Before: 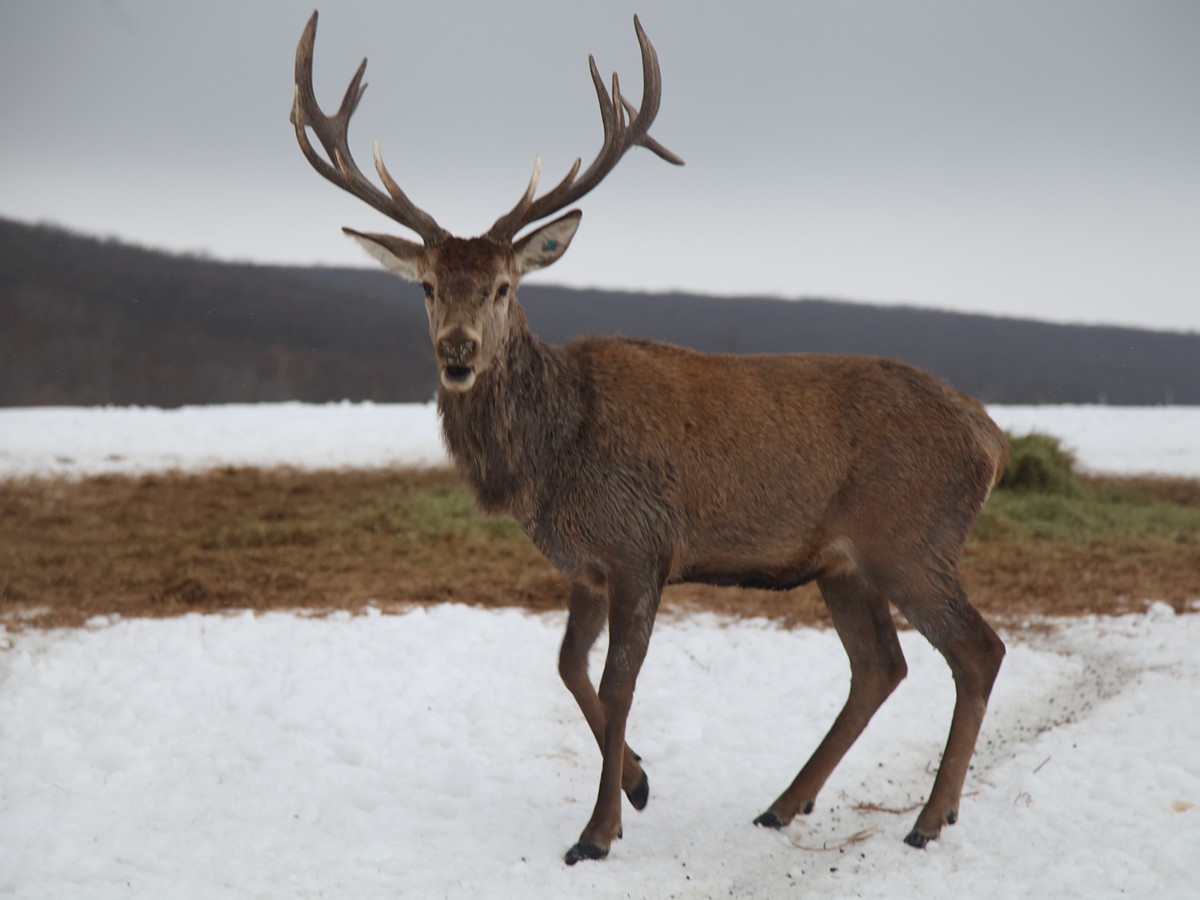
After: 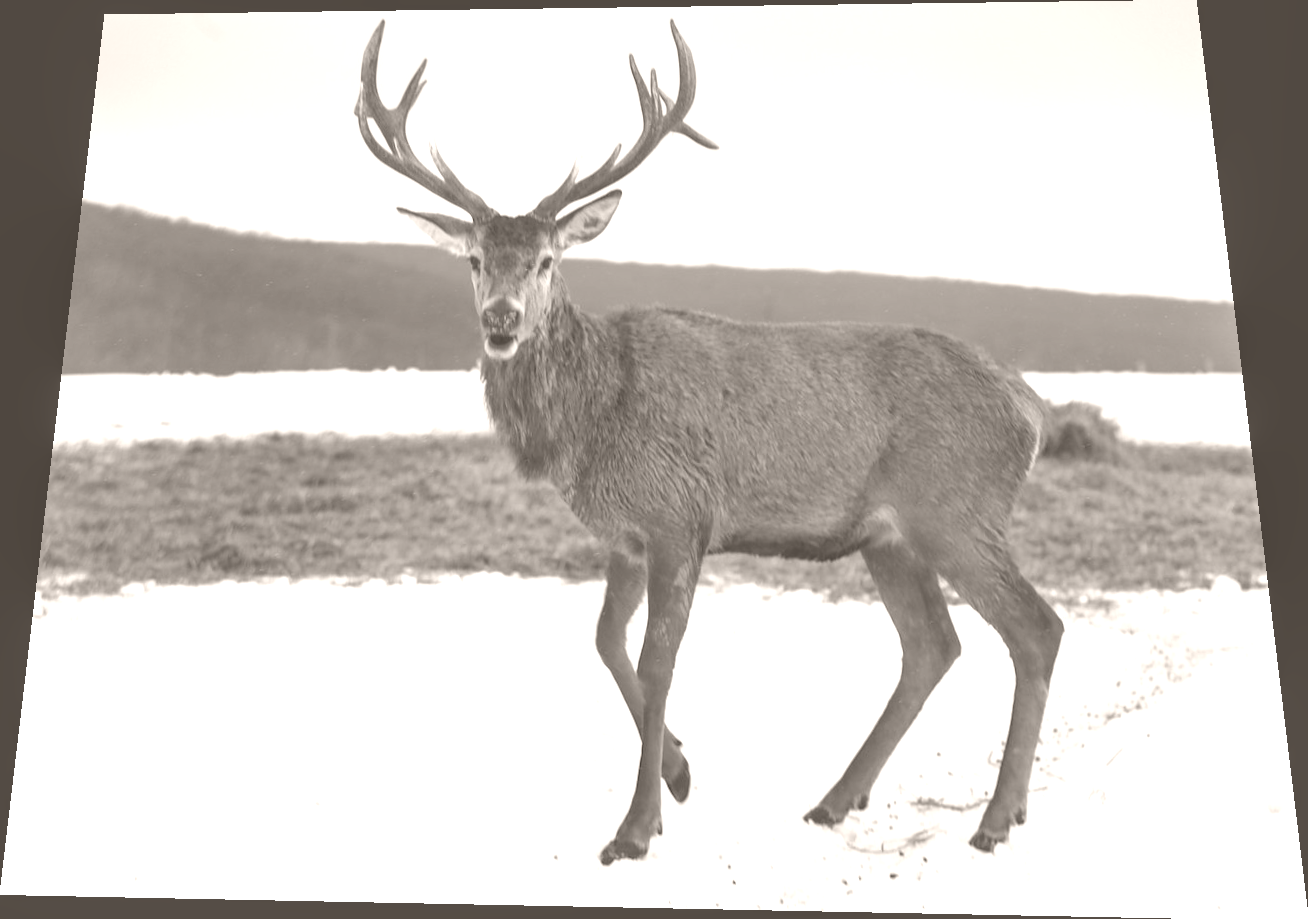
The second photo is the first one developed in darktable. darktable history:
crop: bottom 0.071%
shadows and highlights: shadows 29.32, highlights -29.32, low approximation 0.01, soften with gaussian
colorize: hue 34.49°, saturation 35.33%, source mix 100%, lightness 55%, version 1
rotate and perspective: rotation 0.128°, lens shift (vertical) -0.181, lens shift (horizontal) -0.044, shear 0.001, automatic cropping off
local contrast: highlights 83%, shadows 81%
